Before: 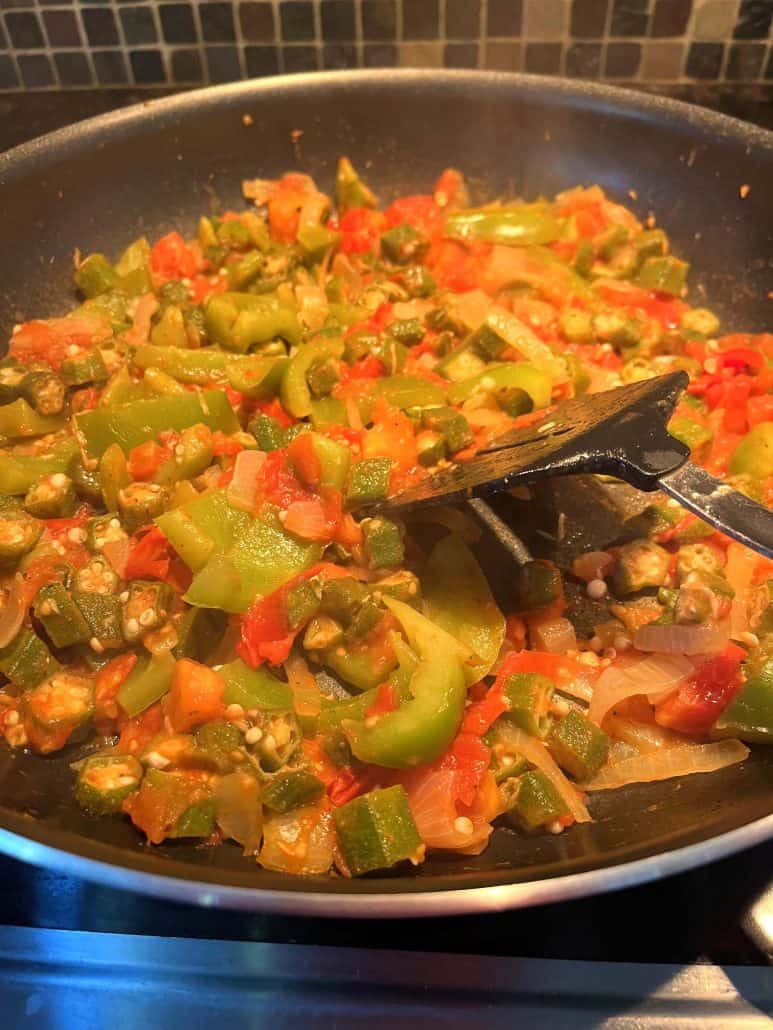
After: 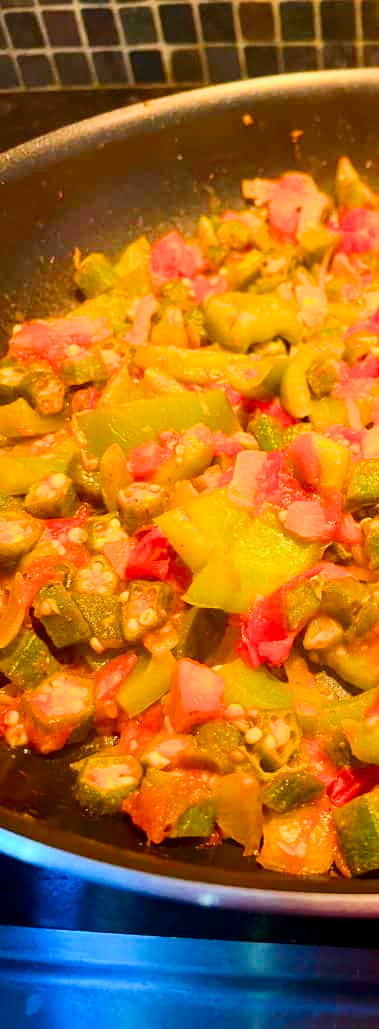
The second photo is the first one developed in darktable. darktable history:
exposure: black level correction 0, exposure 1.1 EV, compensate highlight preservation false
crop and rotate: left 0%, top 0%, right 50.845%
tone equalizer: on, module defaults
filmic rgb: black relative exposure -16 EV, white relative exposure 6.12 EV, hardness 5.22
contrast brightness saturation: contrast 0.21, brightness -0.11, saturation 0.21
color balance rgb: perceptual saturation grading › global saturation 30%, global vibrance 10%
